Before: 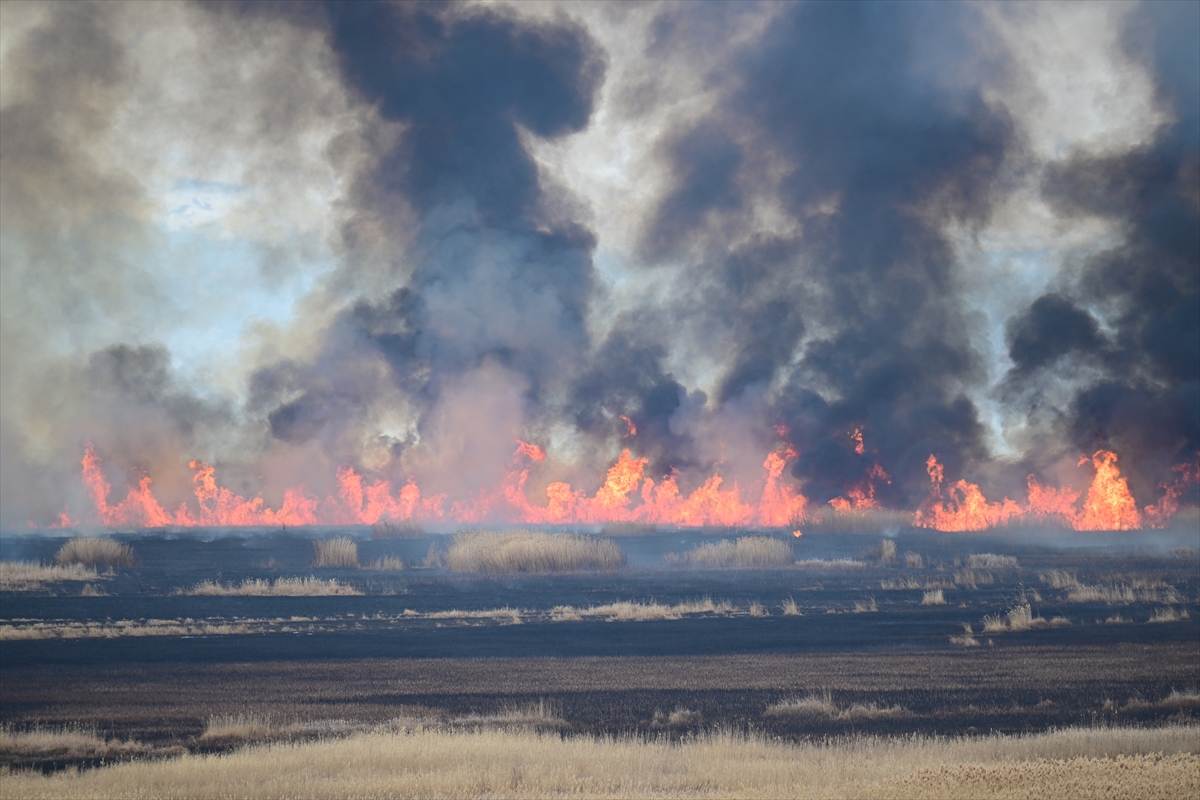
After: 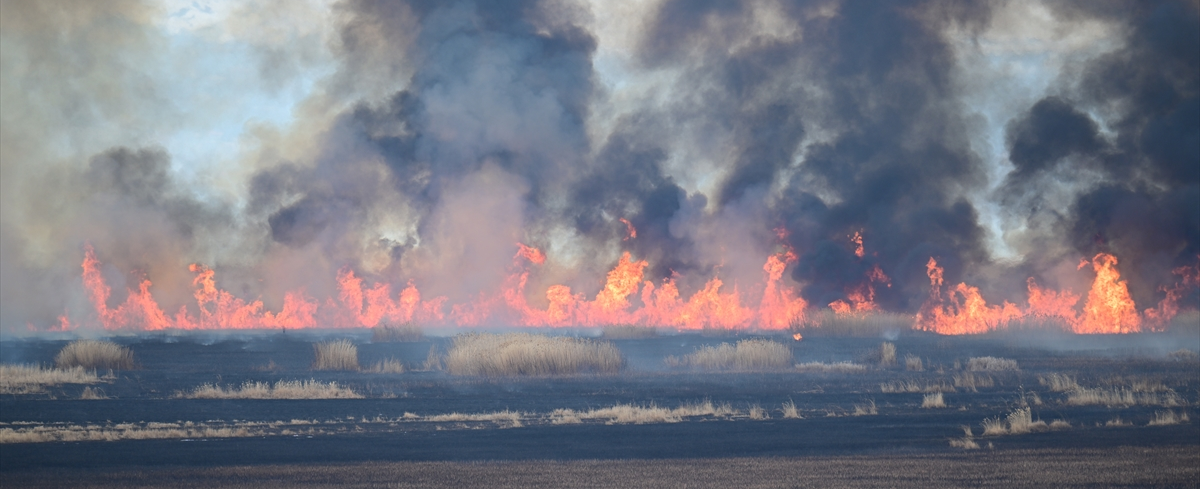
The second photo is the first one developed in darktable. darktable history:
crop and rotate: top 24.803%, bottom 13.954%
